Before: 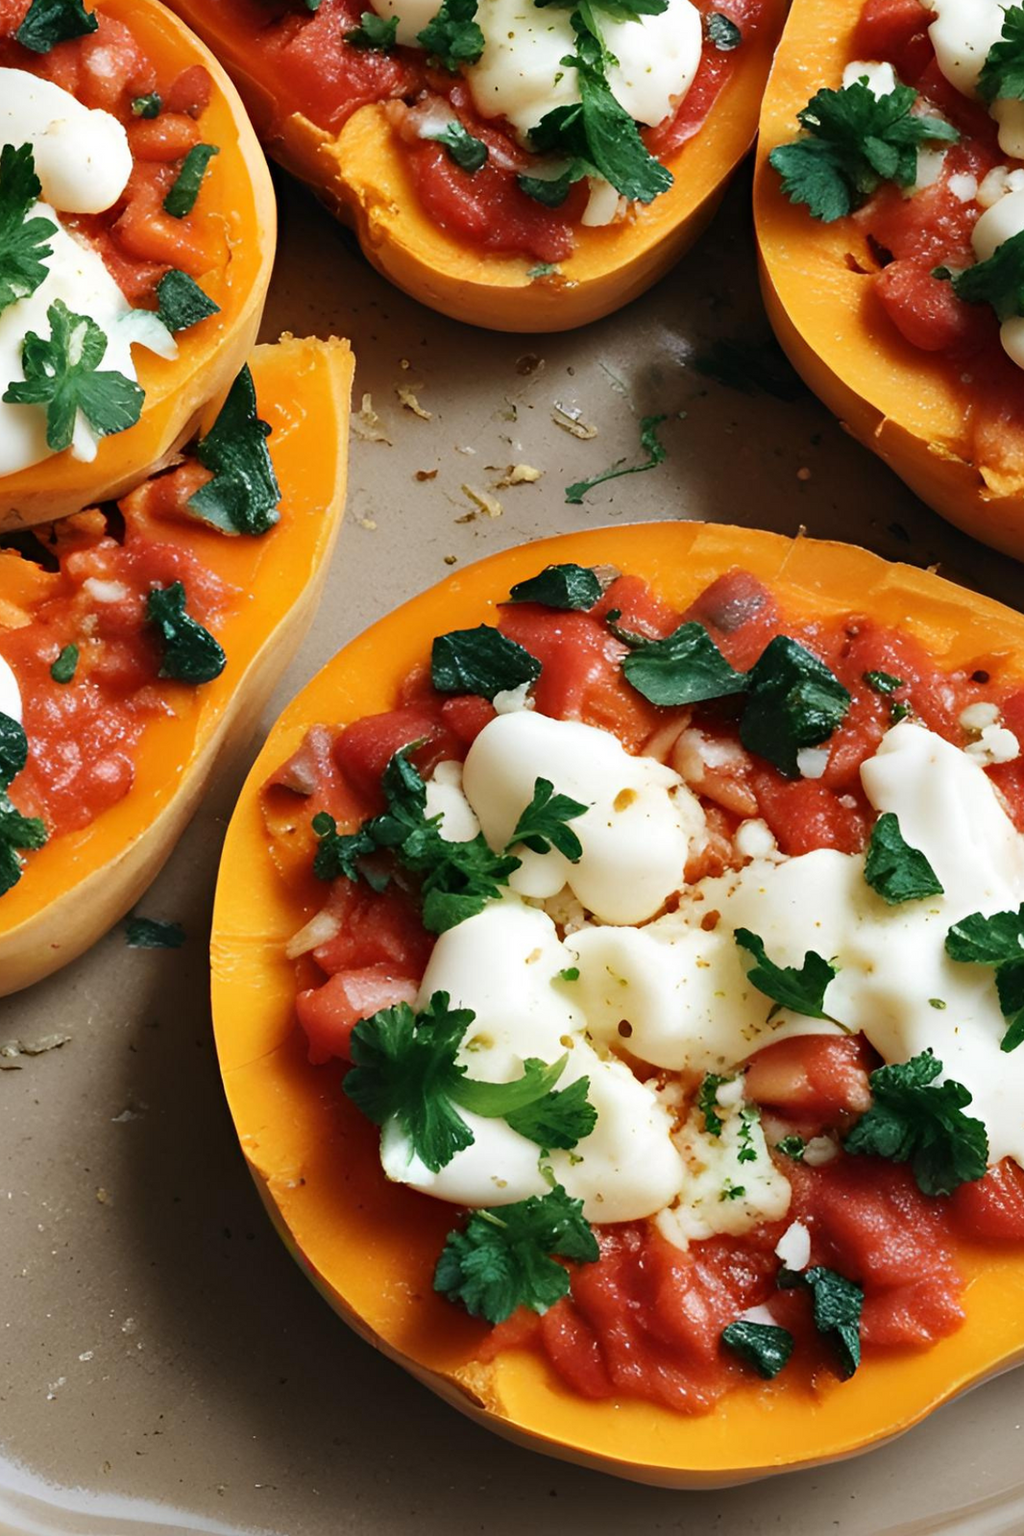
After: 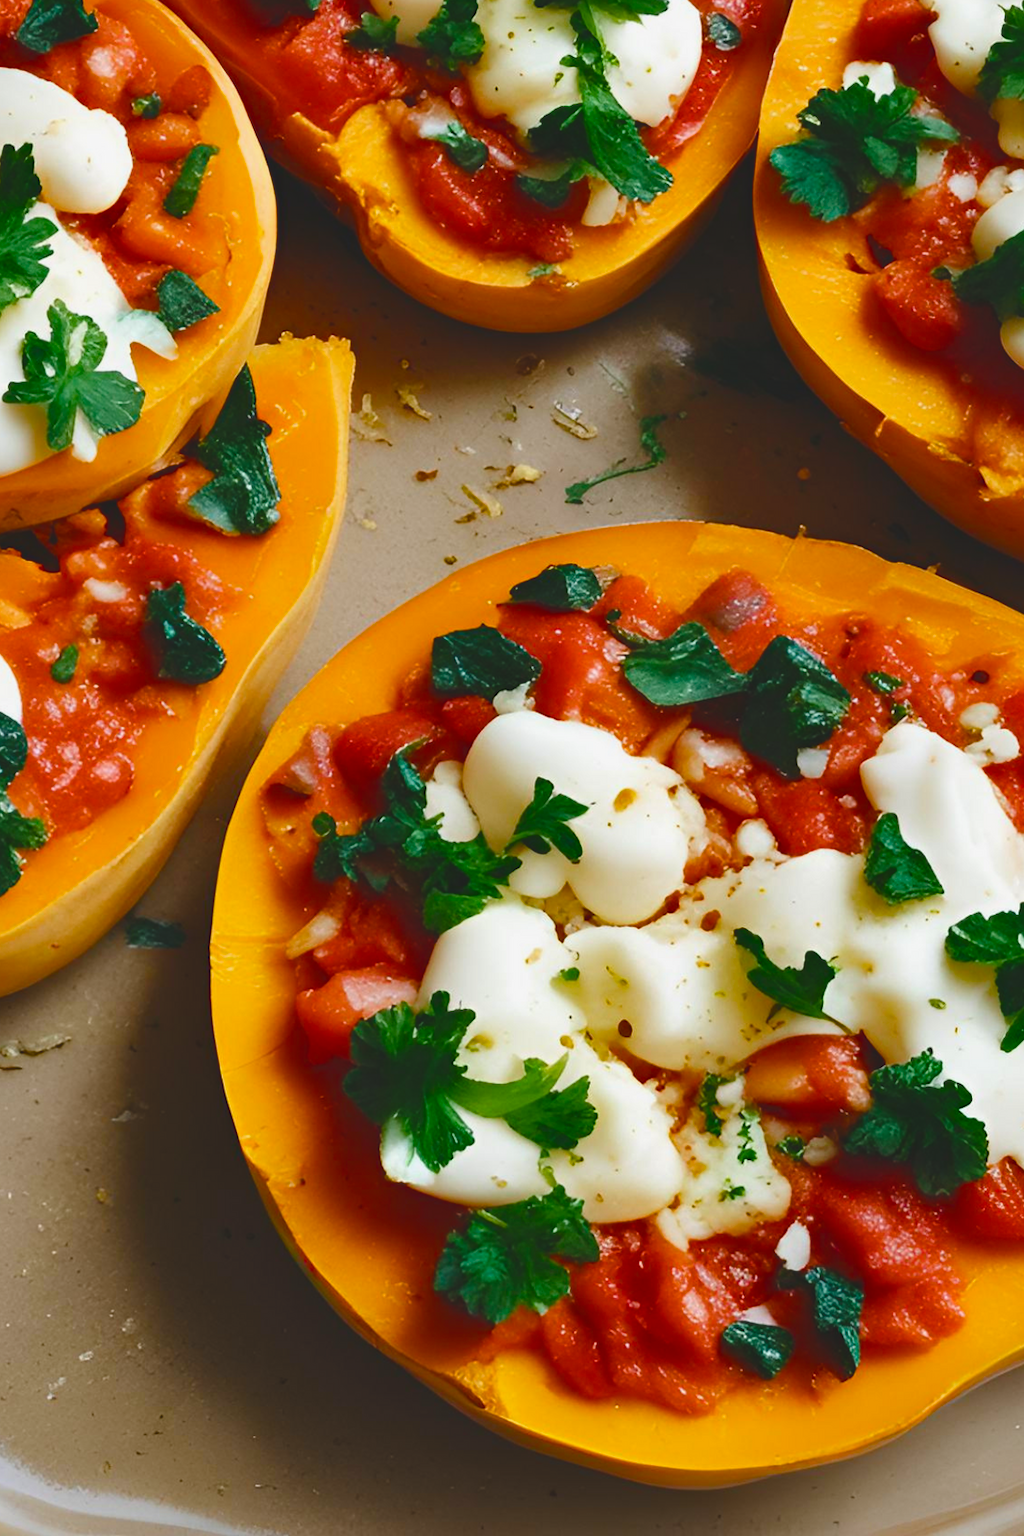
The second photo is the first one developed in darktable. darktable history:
exposure: black level correction -0.015, exposure -0.125 EV, compensate highlight preservation false
shadows and highlights: shadows 22.7, highlights -48.71, soften with gaussian
color balance rgb: perceptual saturation grading › global saturation 20%, perceptual saturation grading › highlights -25%, perceptual saturation grading › shadows 50.52%, global vibrance 40.24%
